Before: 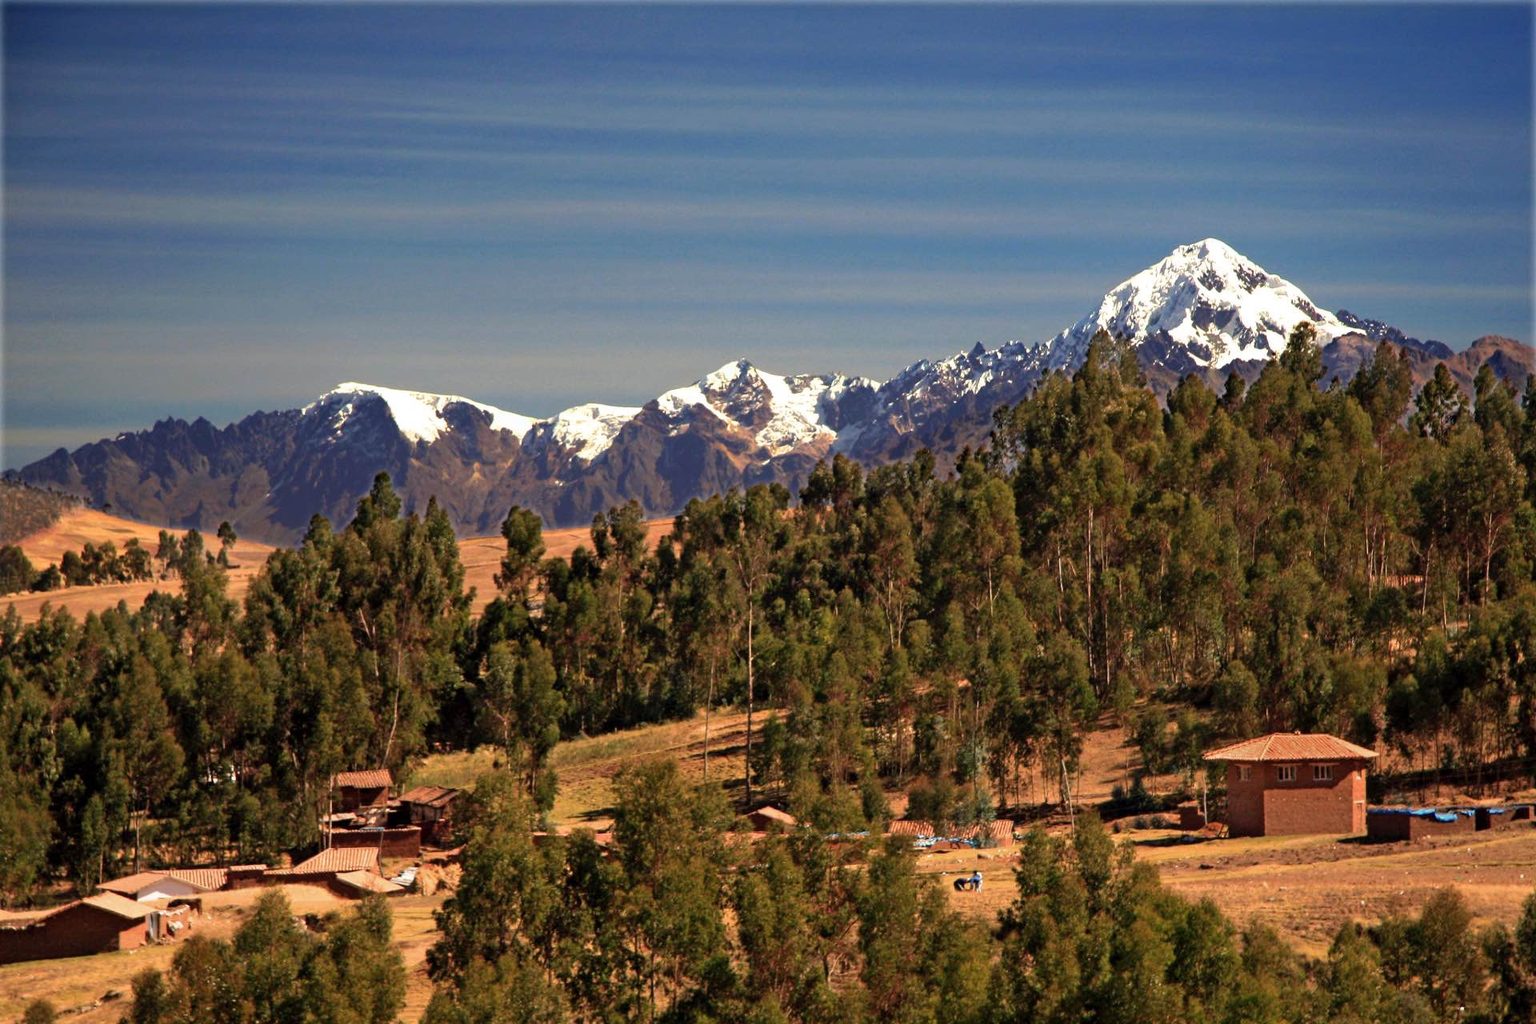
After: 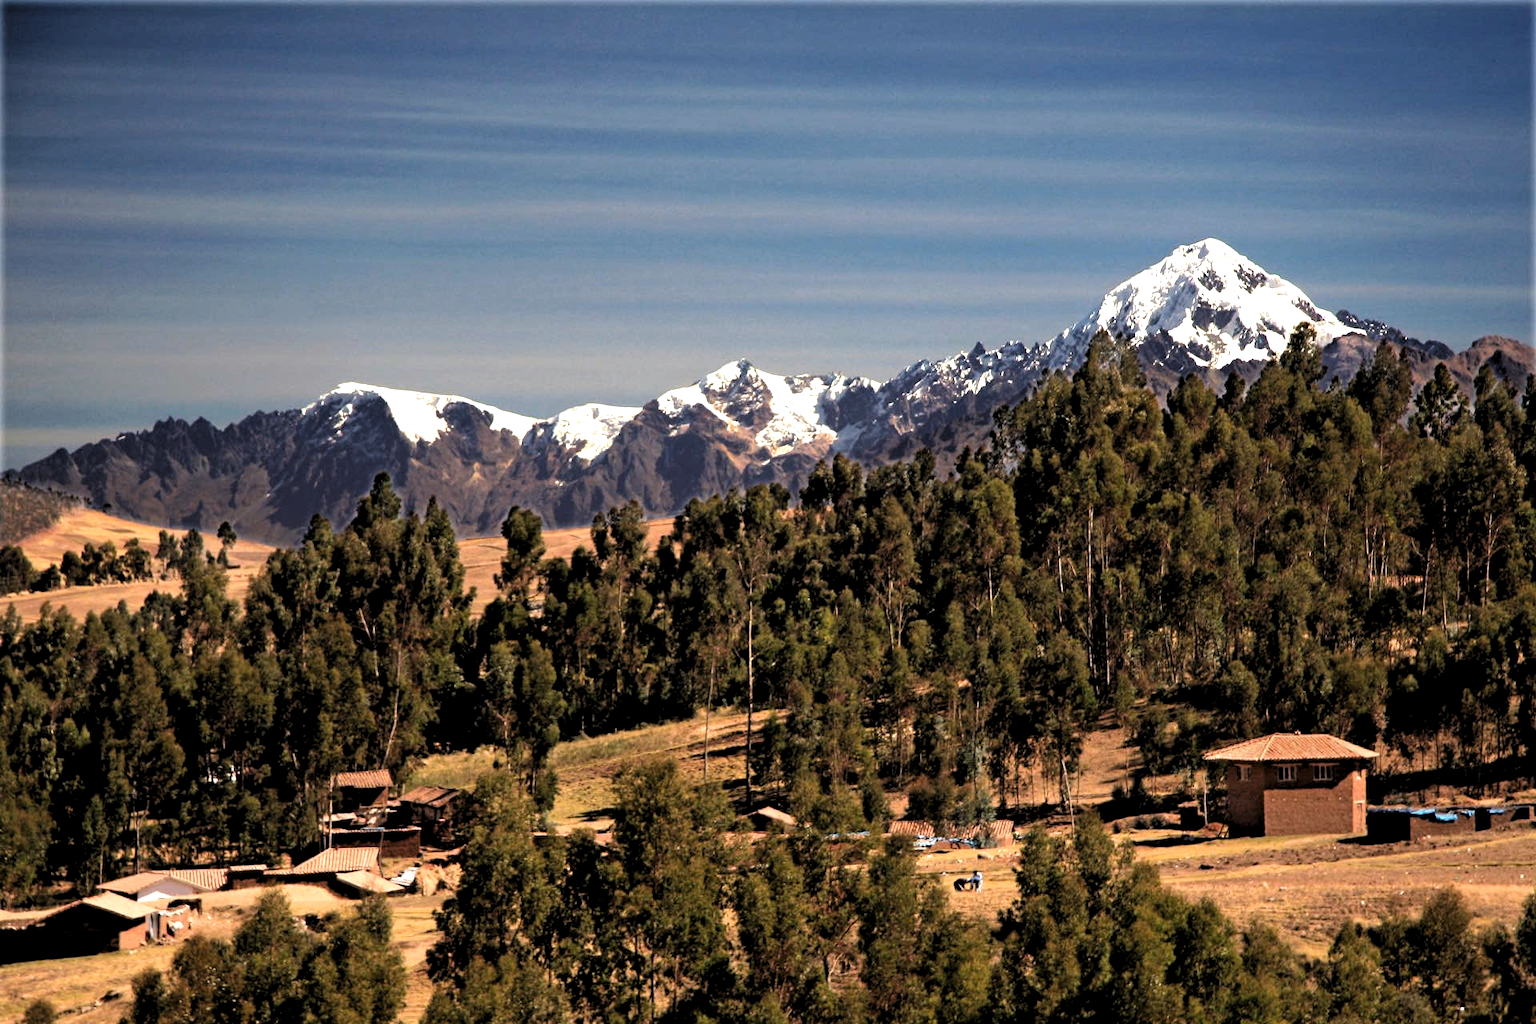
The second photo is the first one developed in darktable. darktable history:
levels: levels [0.182, 0.542, 0.902]
white balance: red 1.009, blue 1.027
